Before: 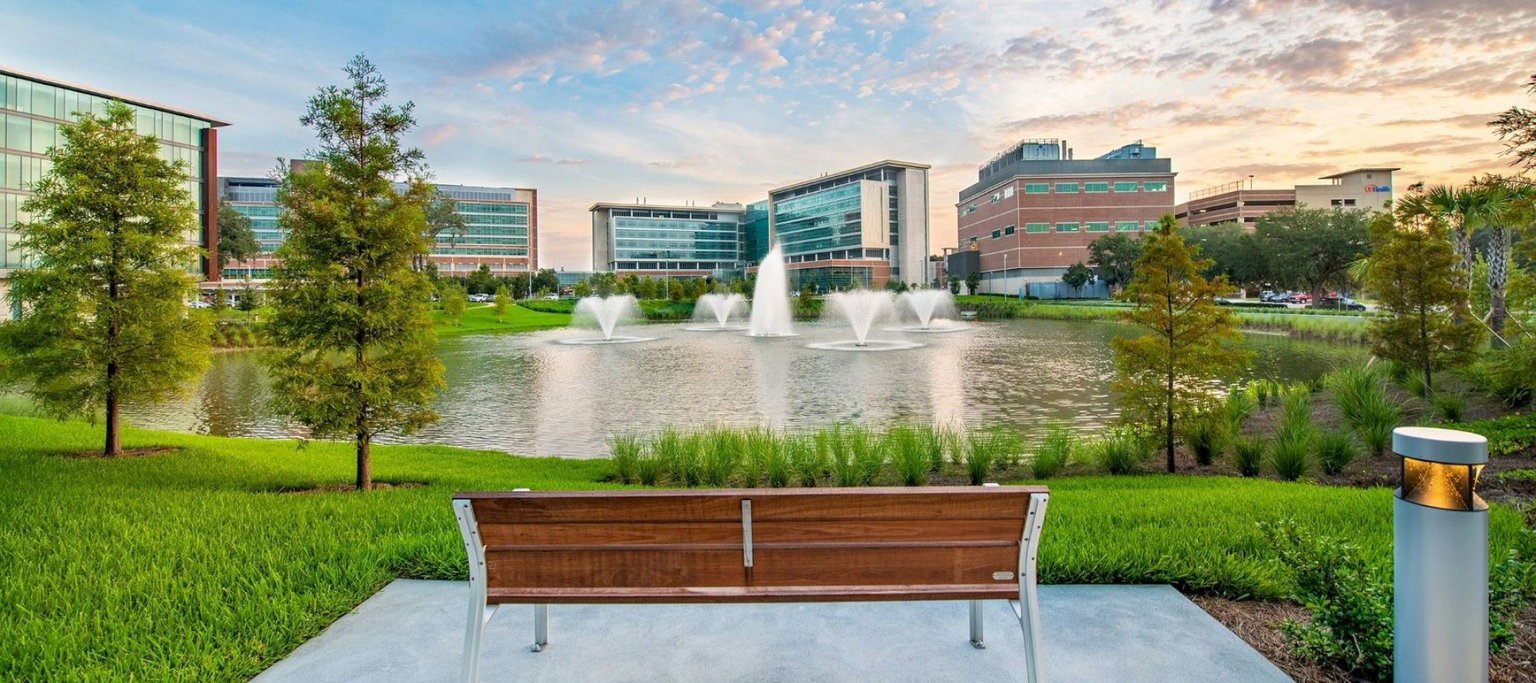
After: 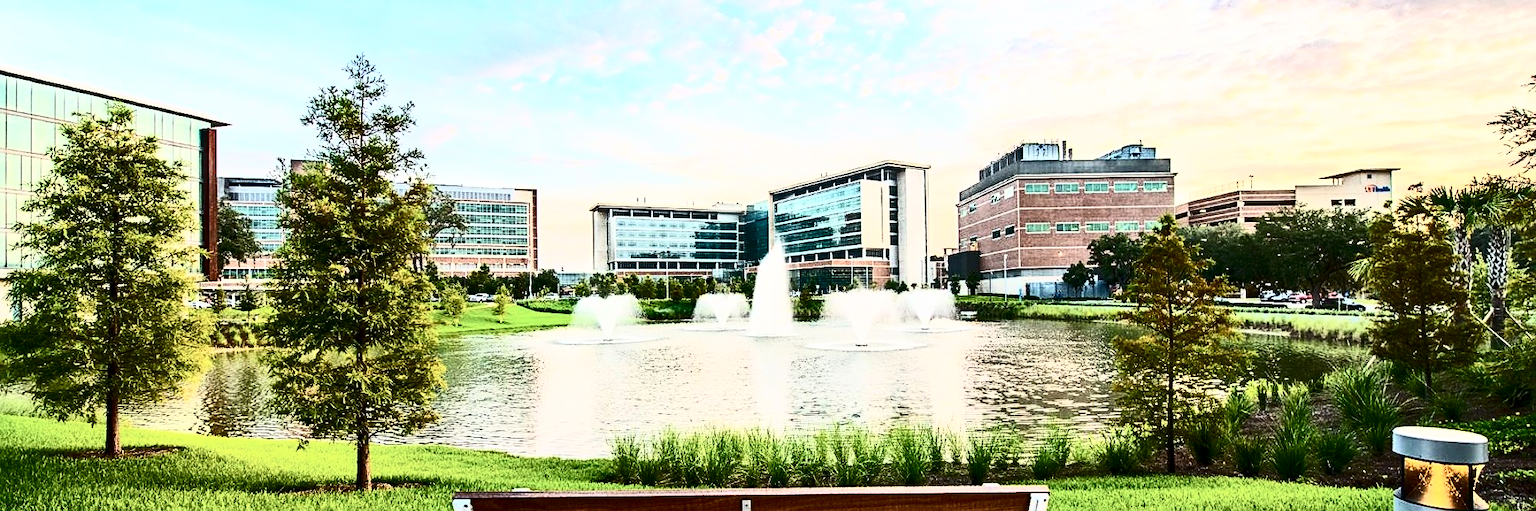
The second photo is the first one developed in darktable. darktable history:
sharpen: on, module defaults
crop: bottom 24.988%
contrast brightness saturation: contrast 0.93, brightness 0.2
